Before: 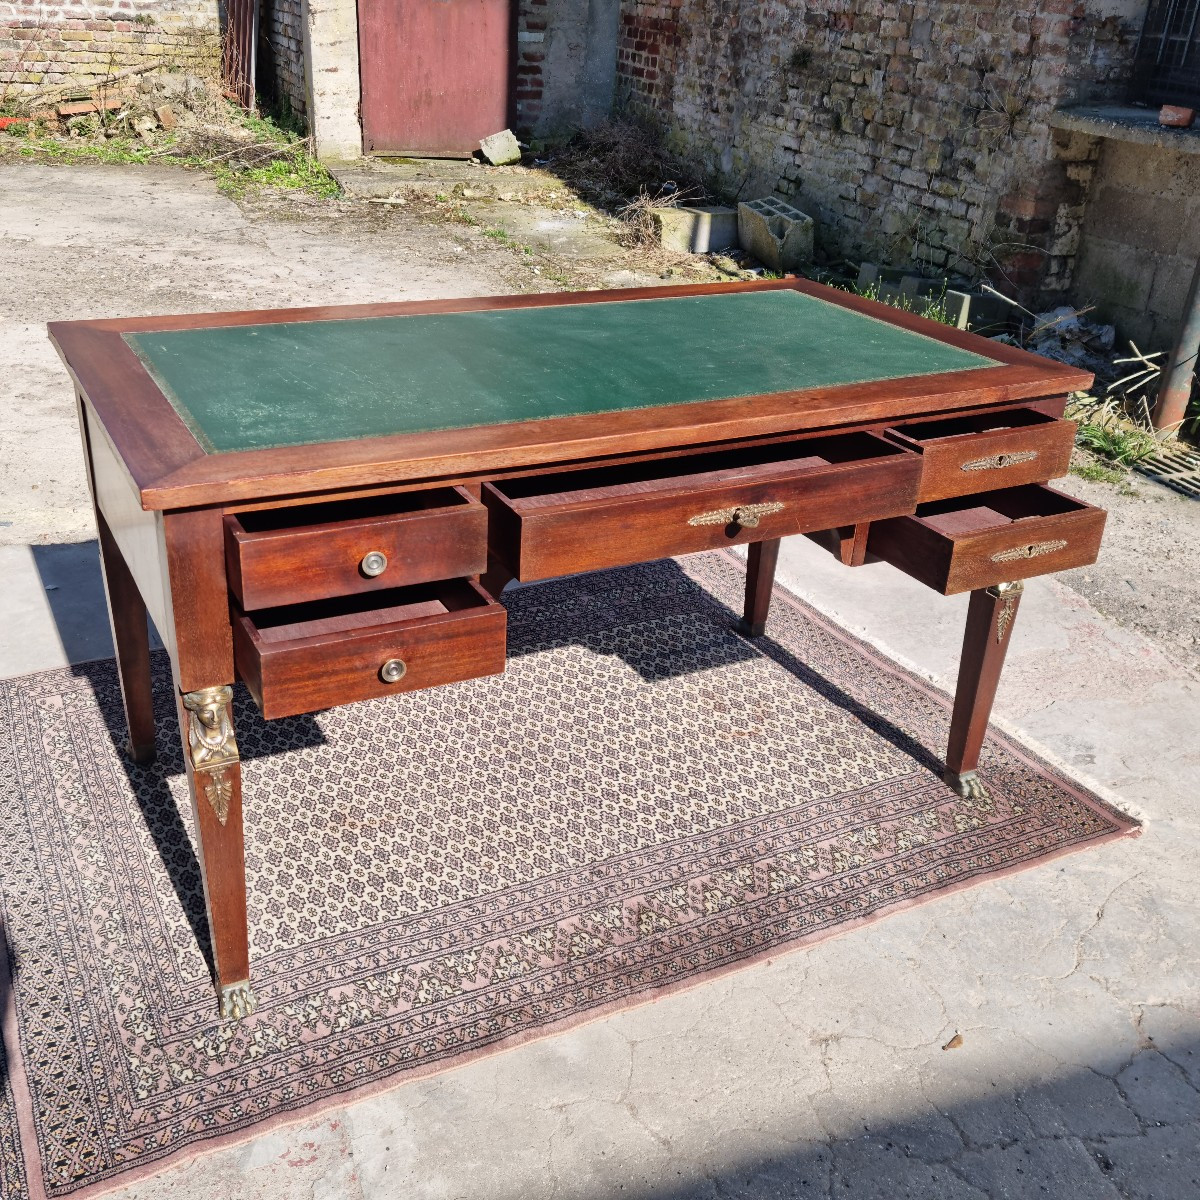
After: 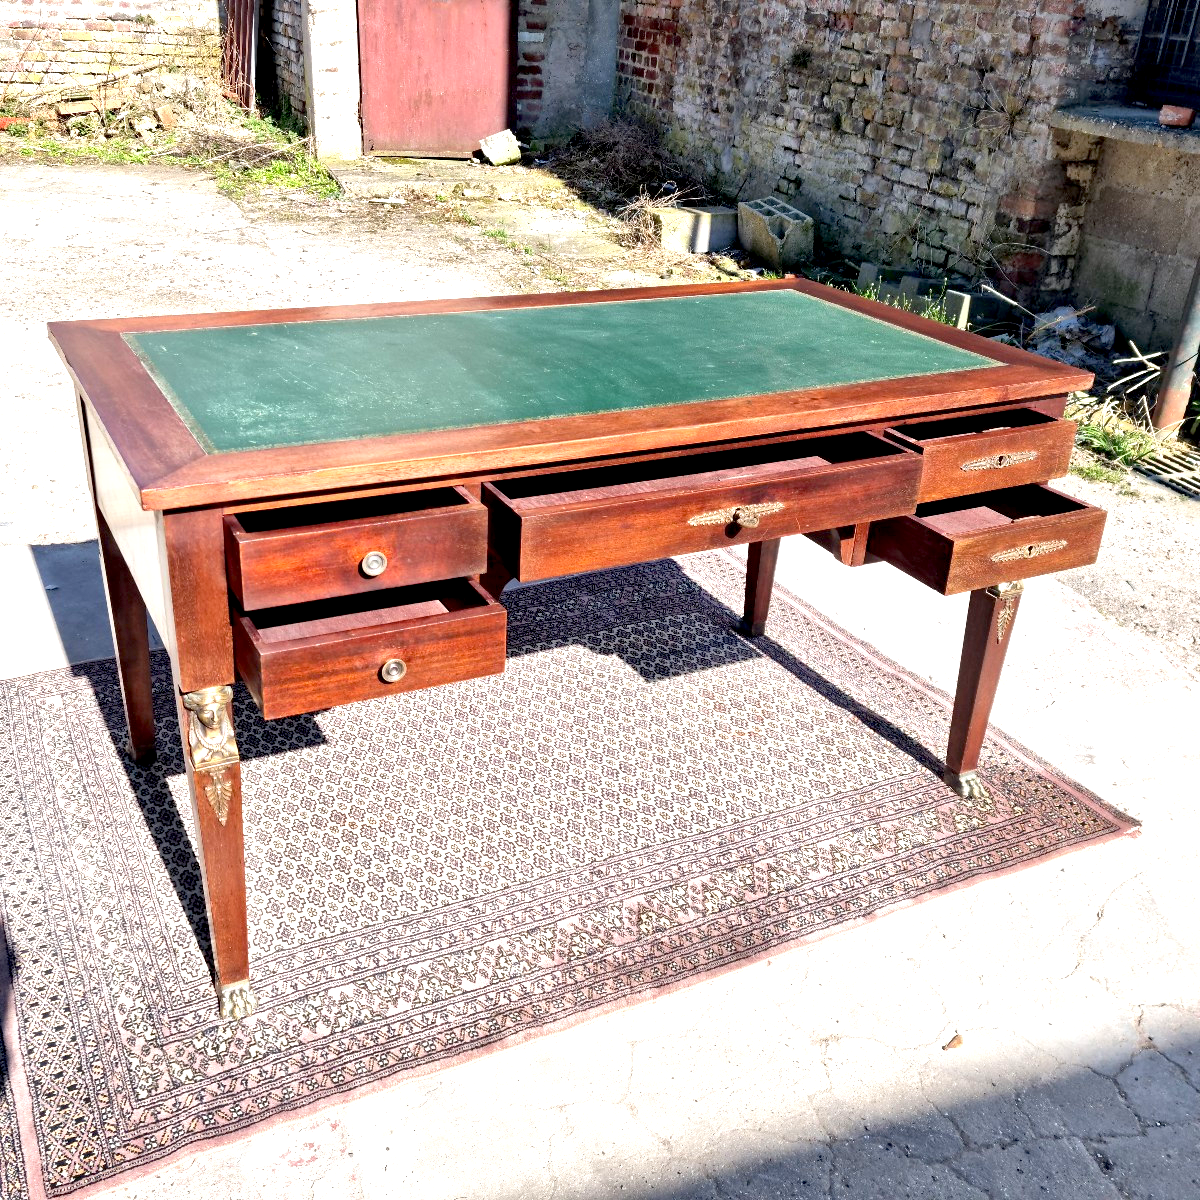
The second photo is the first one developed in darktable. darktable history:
exposure: black level correction 0.008, exposure 0.978 EV, compensate highlight preservation false
tone equalizer: on, module defaults
shadows and highlights: radius 335.12, shadows 64.53, highlights 5.17, compress 88.12%, soften with gaussian
